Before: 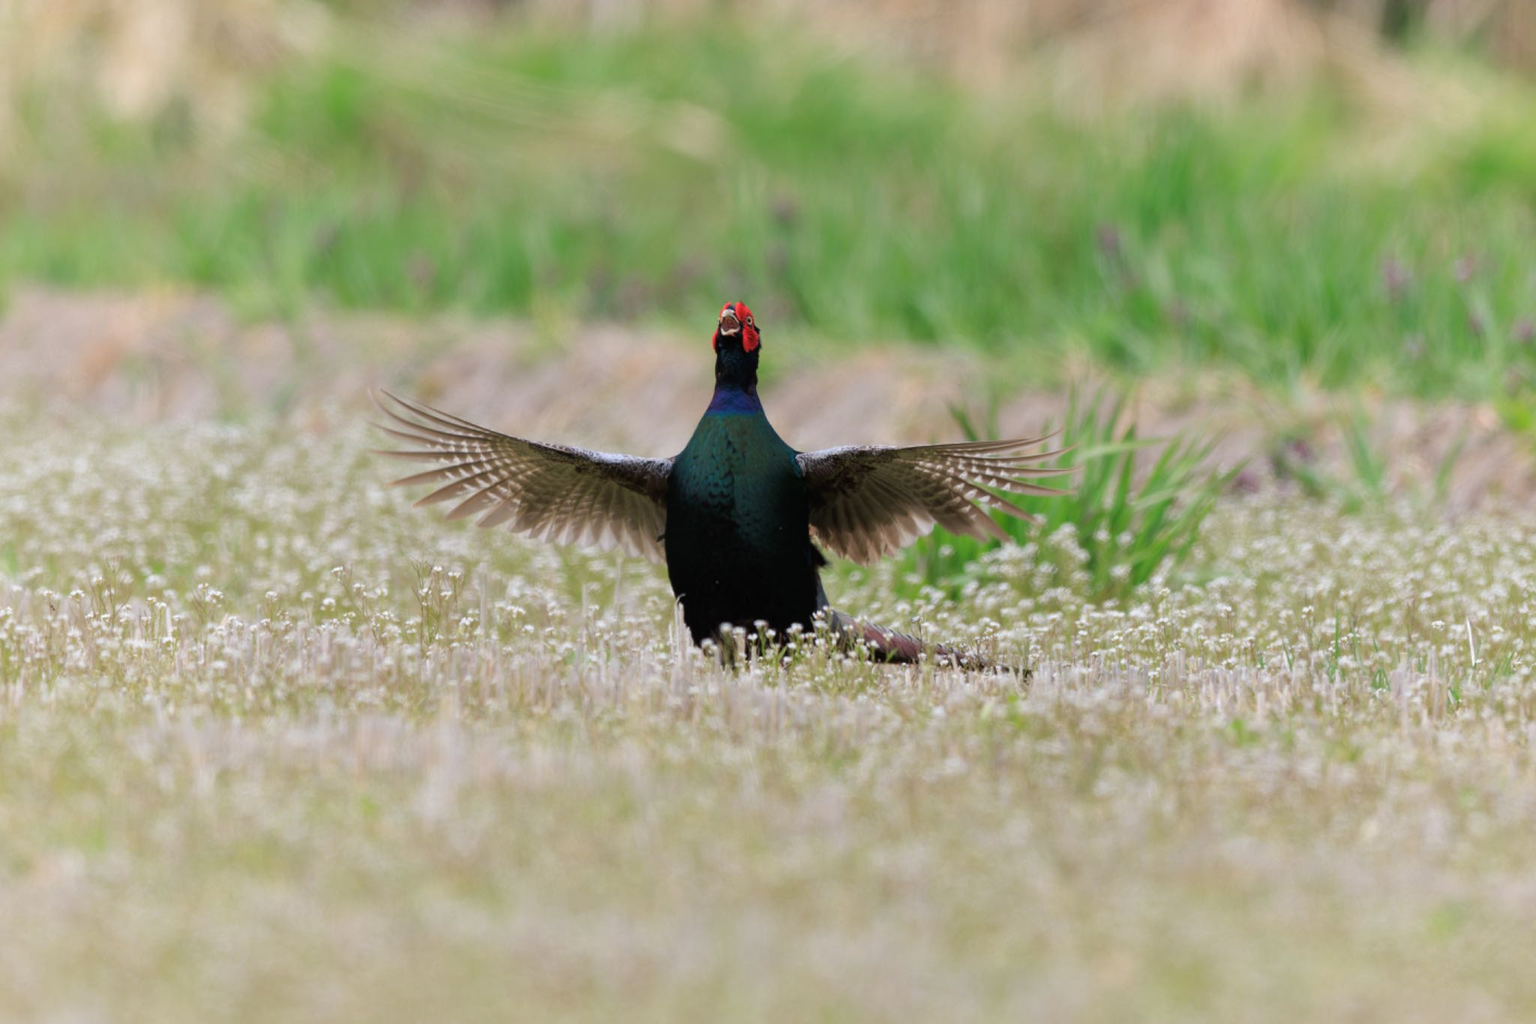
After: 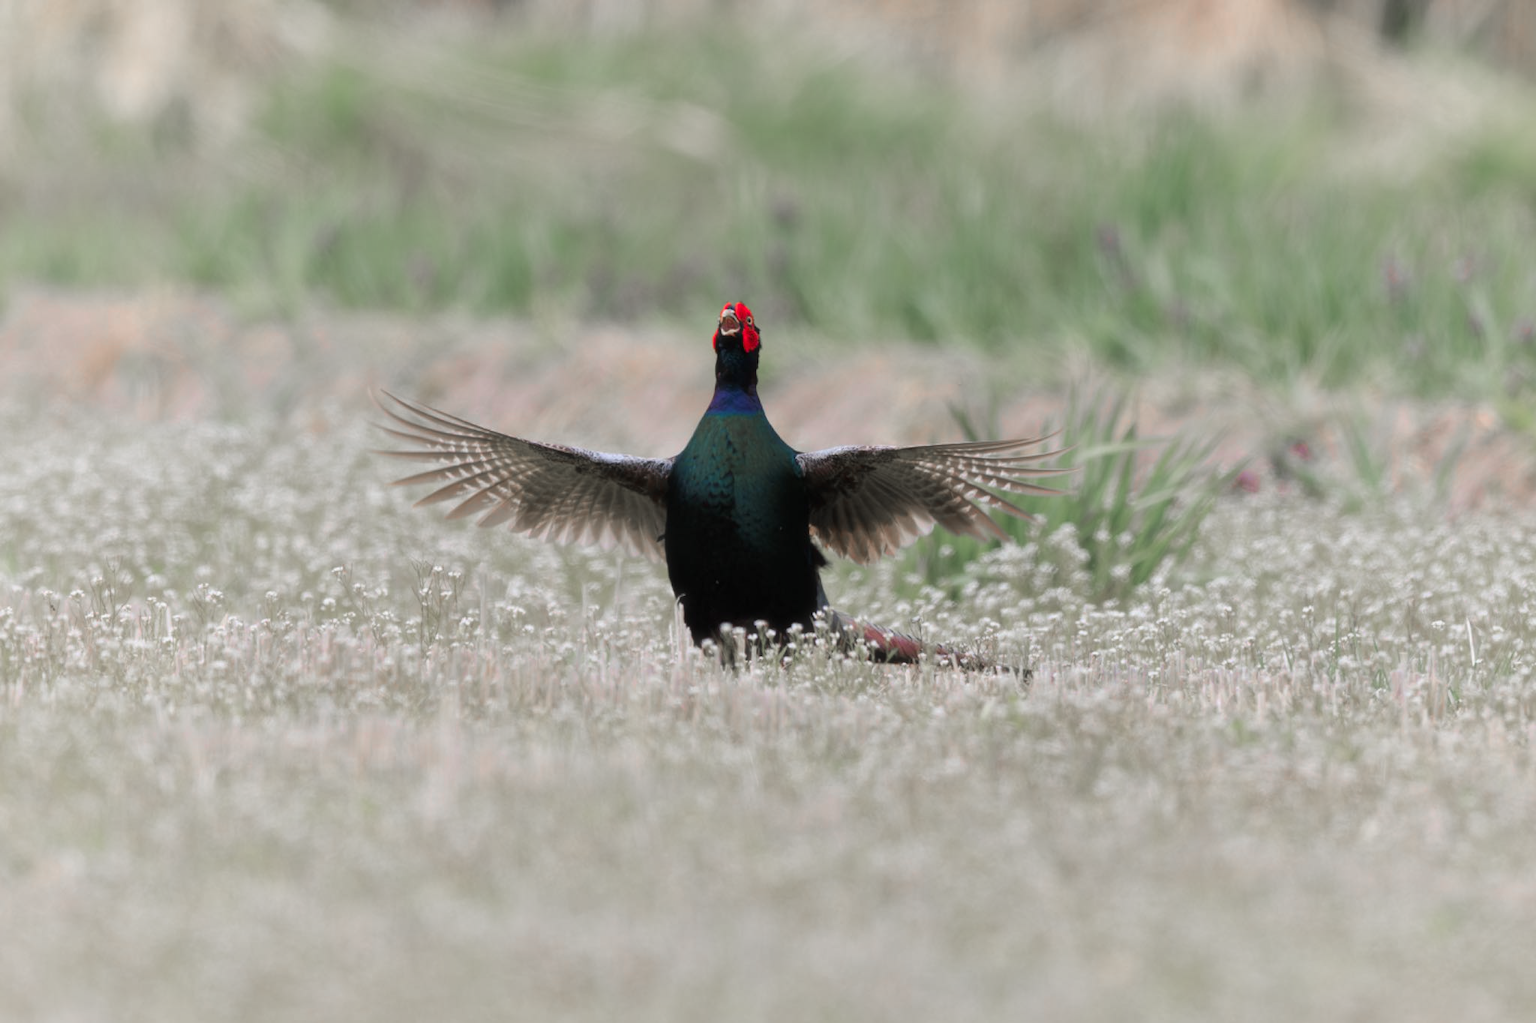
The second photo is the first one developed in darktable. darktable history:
haze removal: strength -0.1, adaptive false
color zones: curves: ch1 [(0, 0.708) (0.088, 0.648) (0.245, 0.187) (0.429, 0.326) (0.571, 0.498) (0.714, 0.5) (0.857, 0.5) (1, 0.708)]
